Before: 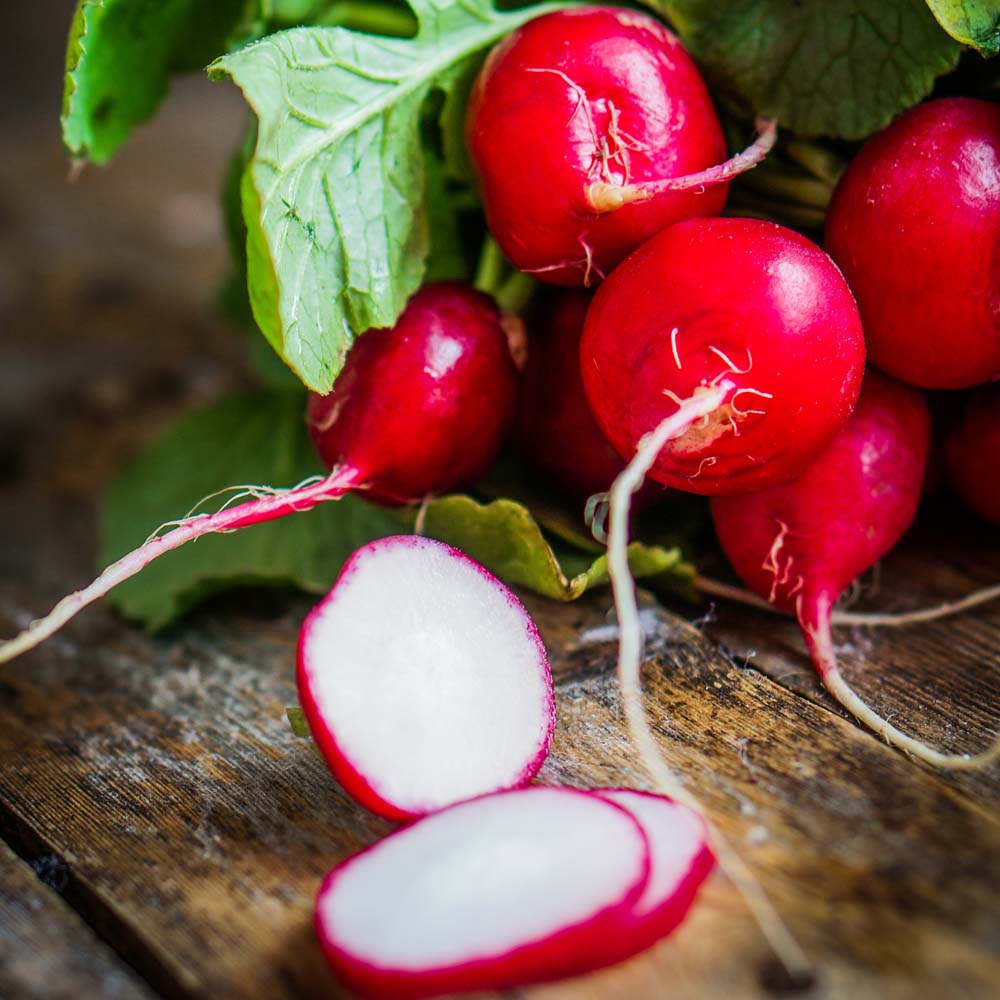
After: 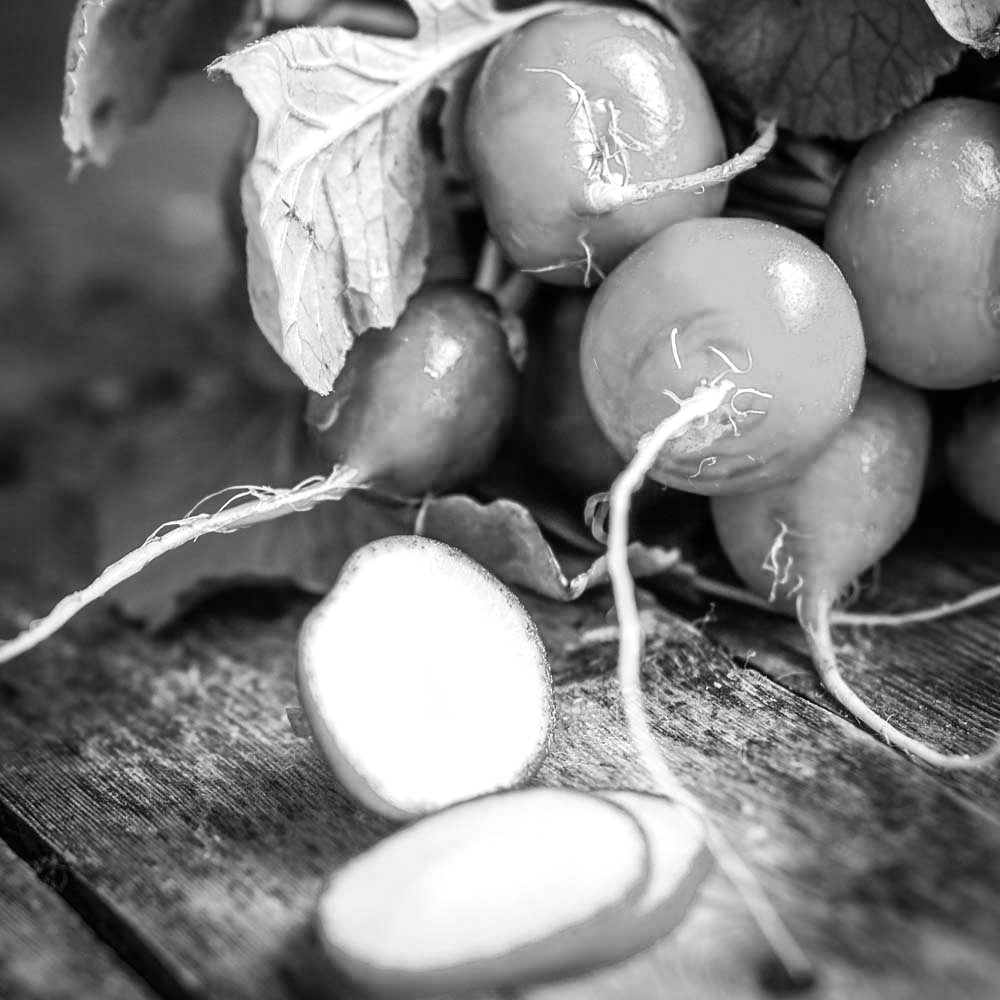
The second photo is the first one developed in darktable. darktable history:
white balance: red 1.467, blue 0.684
color calibration: illuminant as shot in camera, x 0.462, y 0.419, temperature 2651.64 K
monochrome: a 32, b 64, size 2.3
shadows and highlights: radius 44.78, white point adjustment 6.64, compress 79.65%, highlights color adjustment 78.42%, soften with gaussian
